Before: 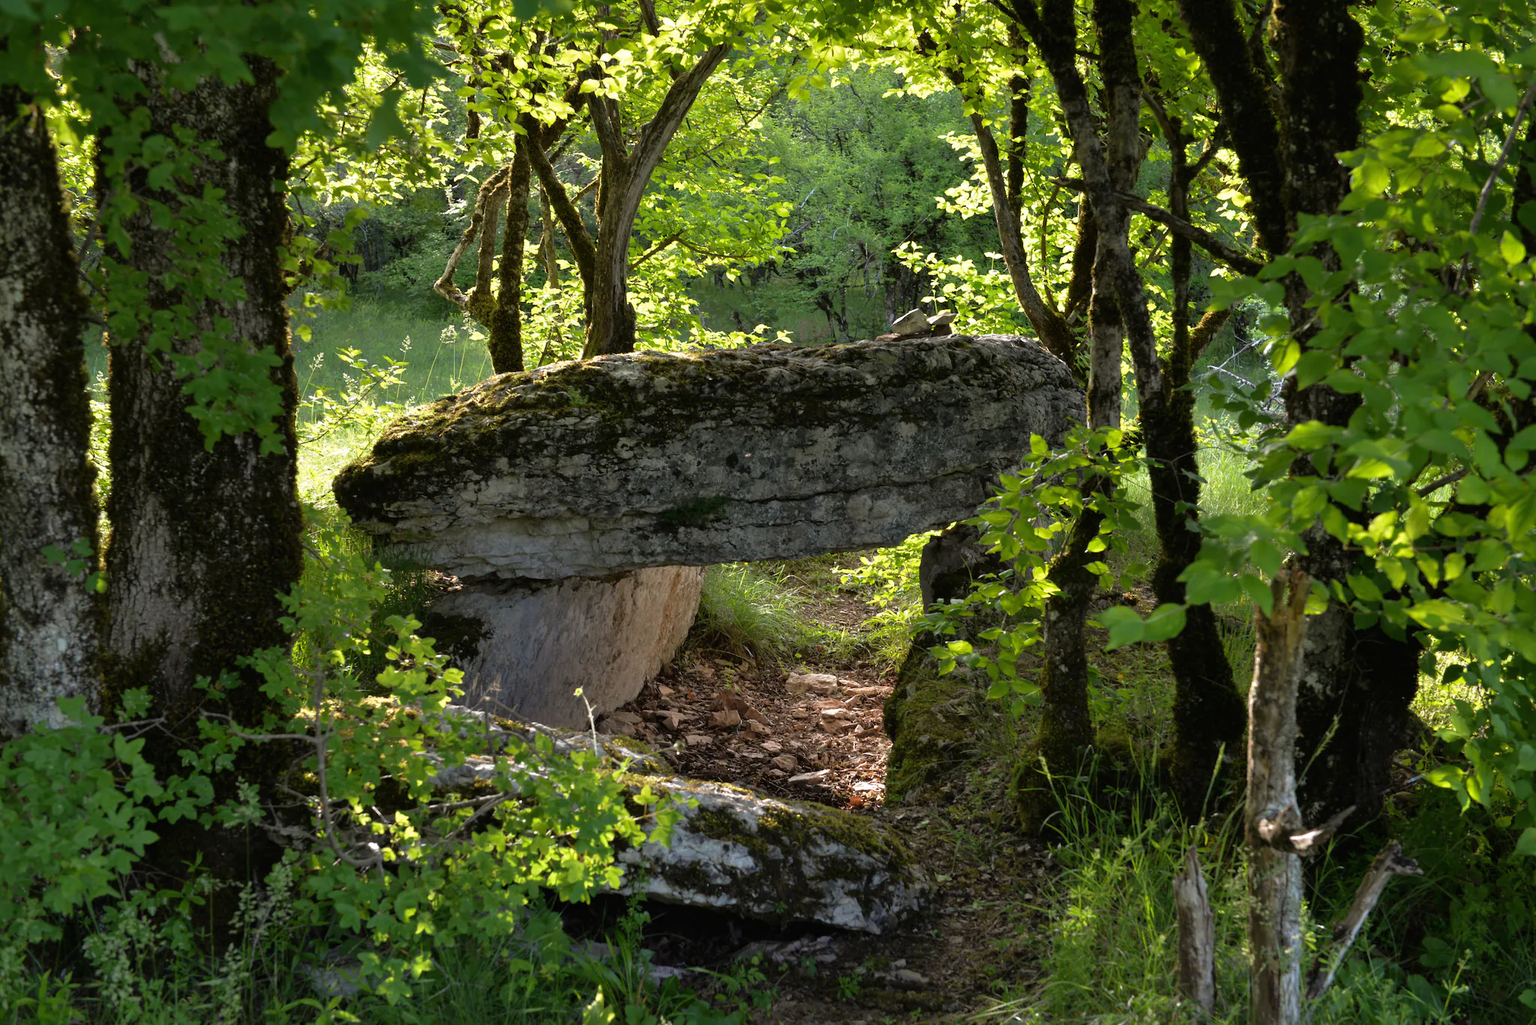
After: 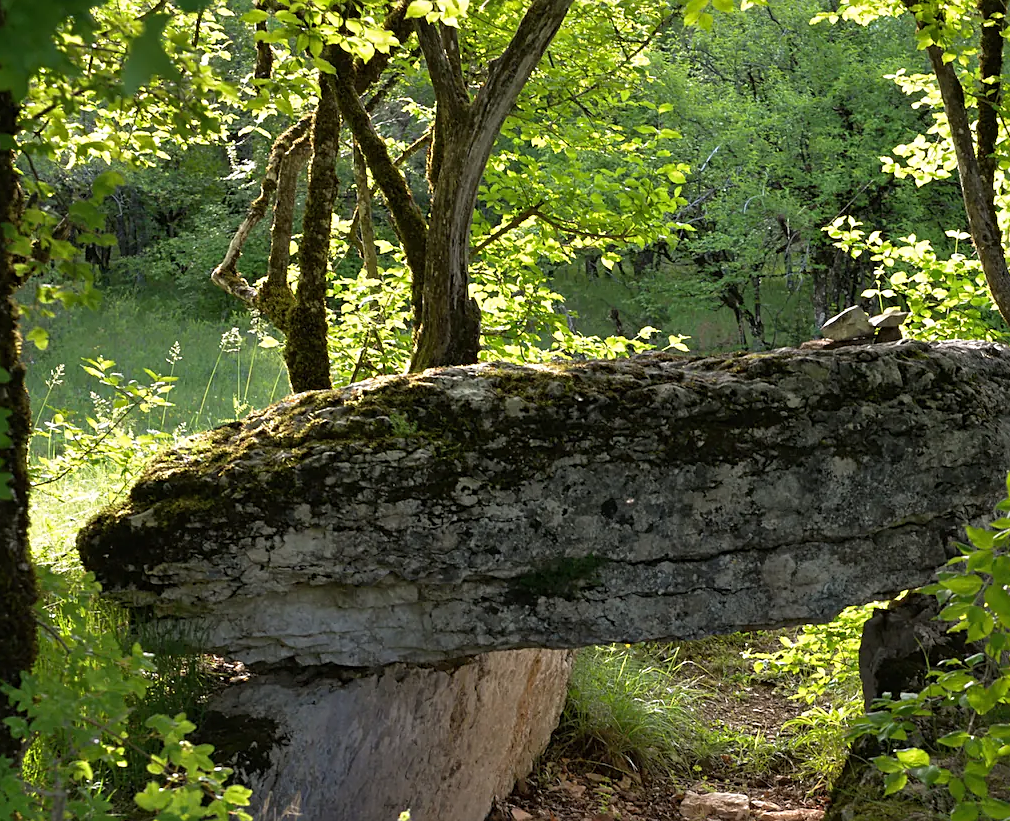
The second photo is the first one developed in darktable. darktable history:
crop: left 17.944%, top 7.761%, right 32.707%, bottom 32.162%
sharpen: on, module defaults
